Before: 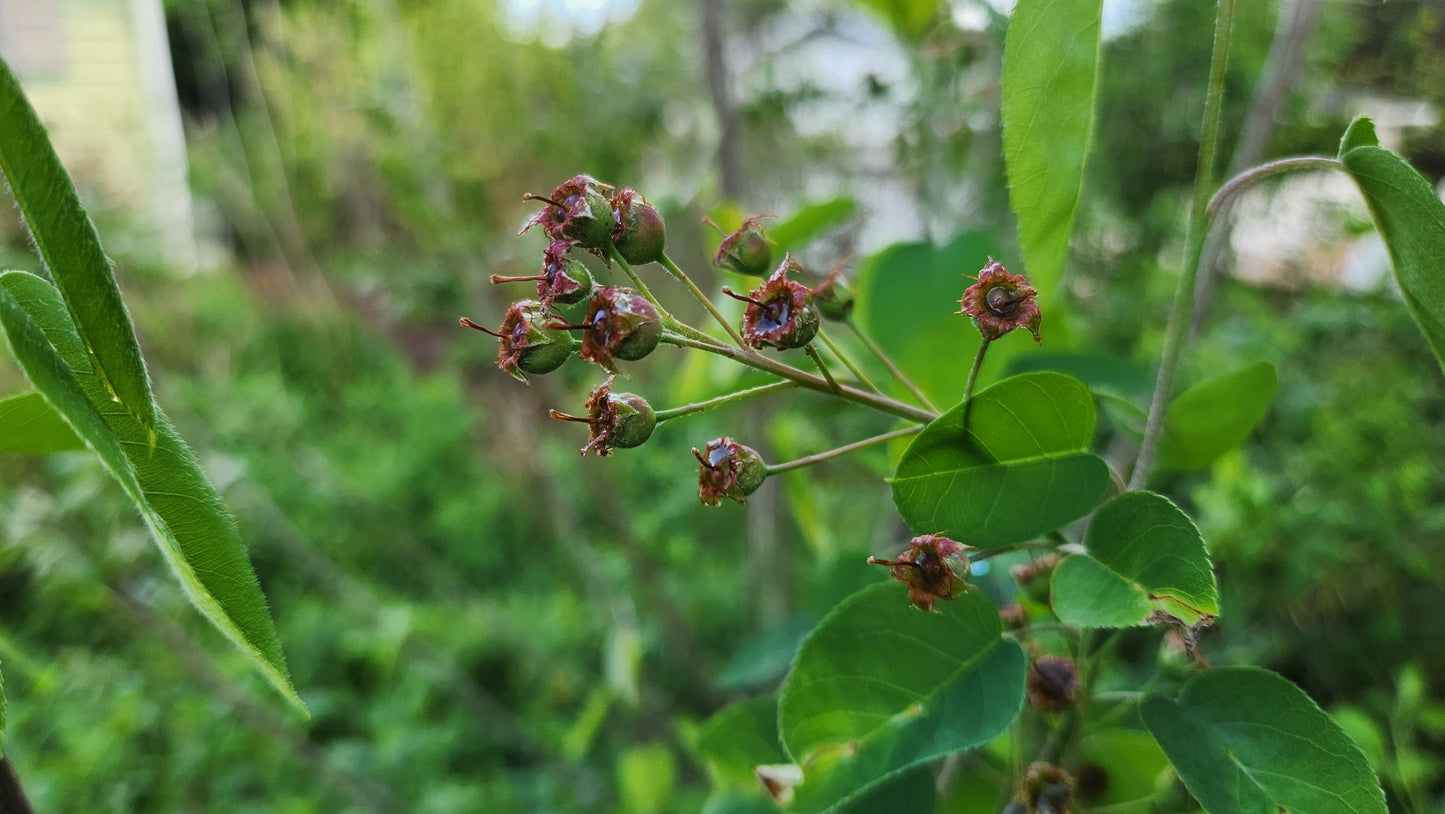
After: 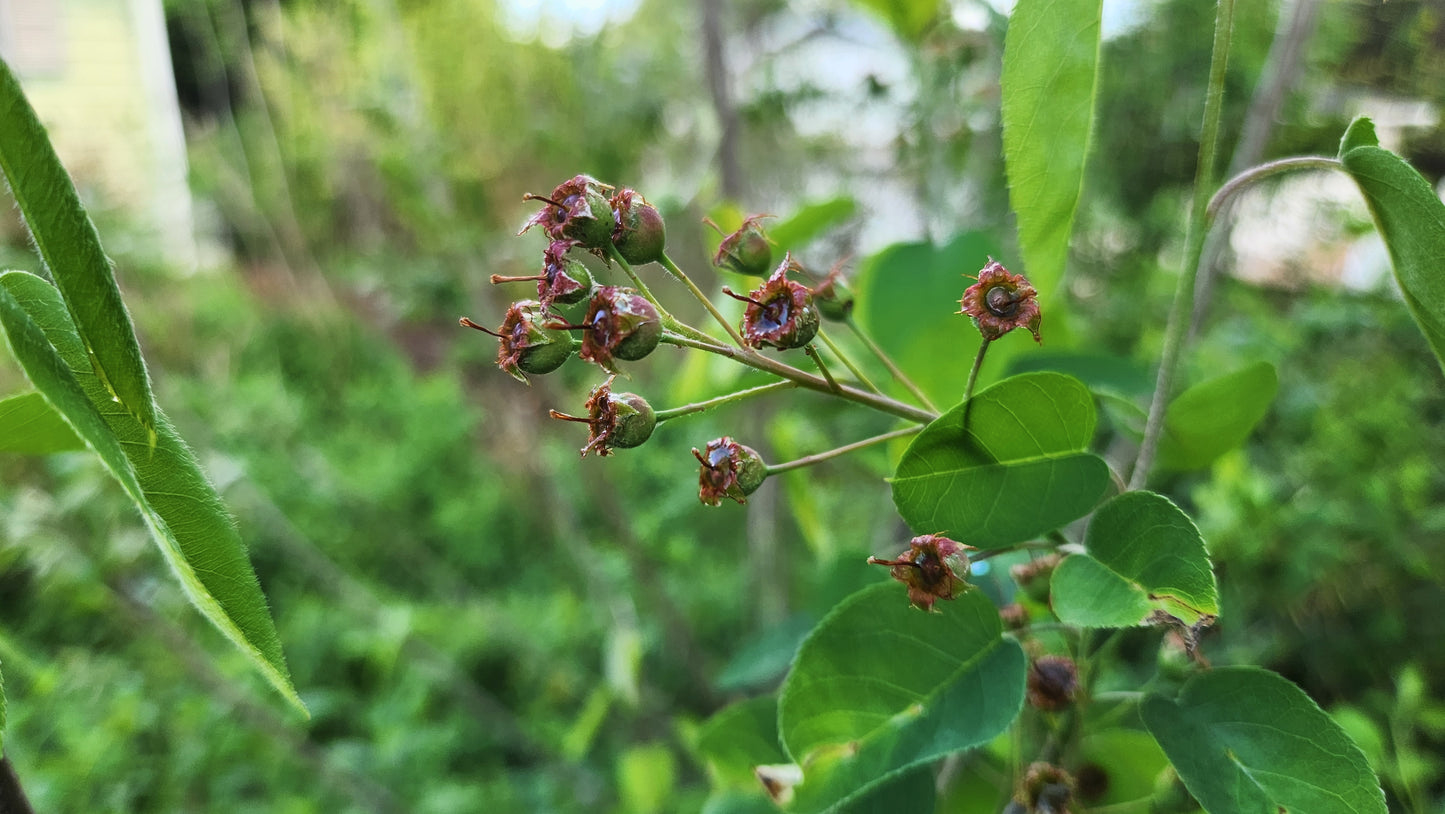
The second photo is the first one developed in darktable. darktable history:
base curve: curves: ch0 [(0, 0) (0.666, 0.806) (1, 1)]
contrast brightness saturation: saturation -0.05
